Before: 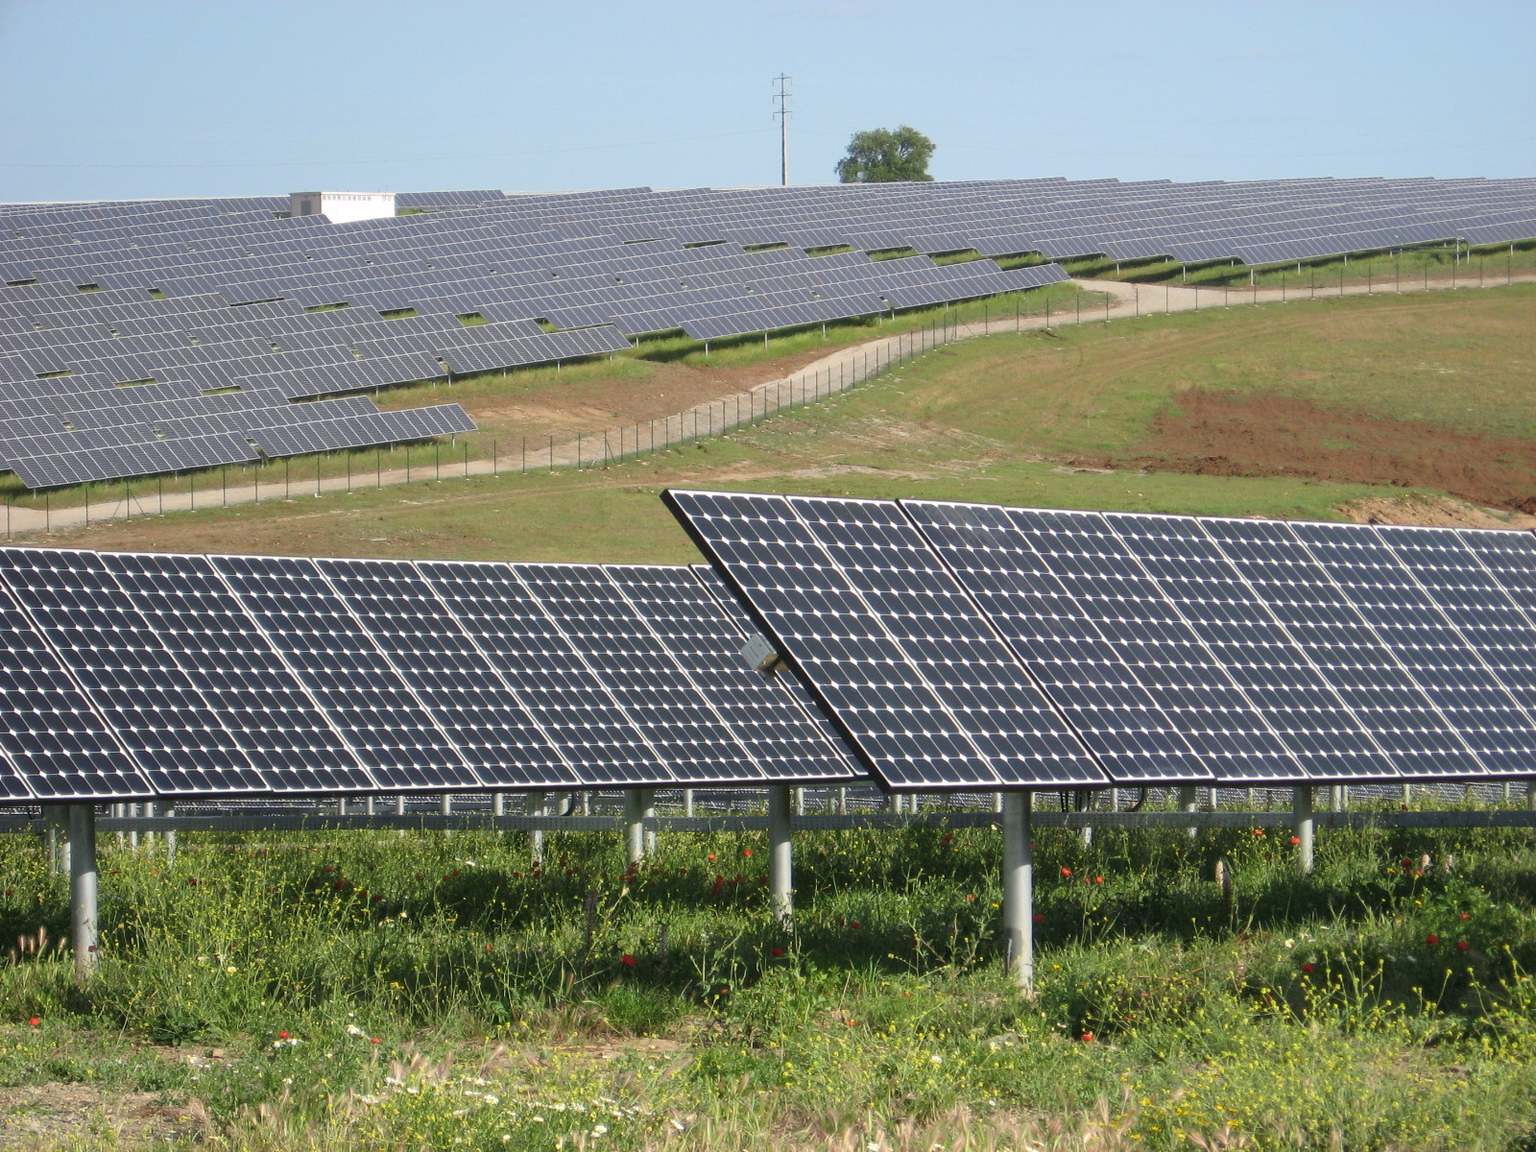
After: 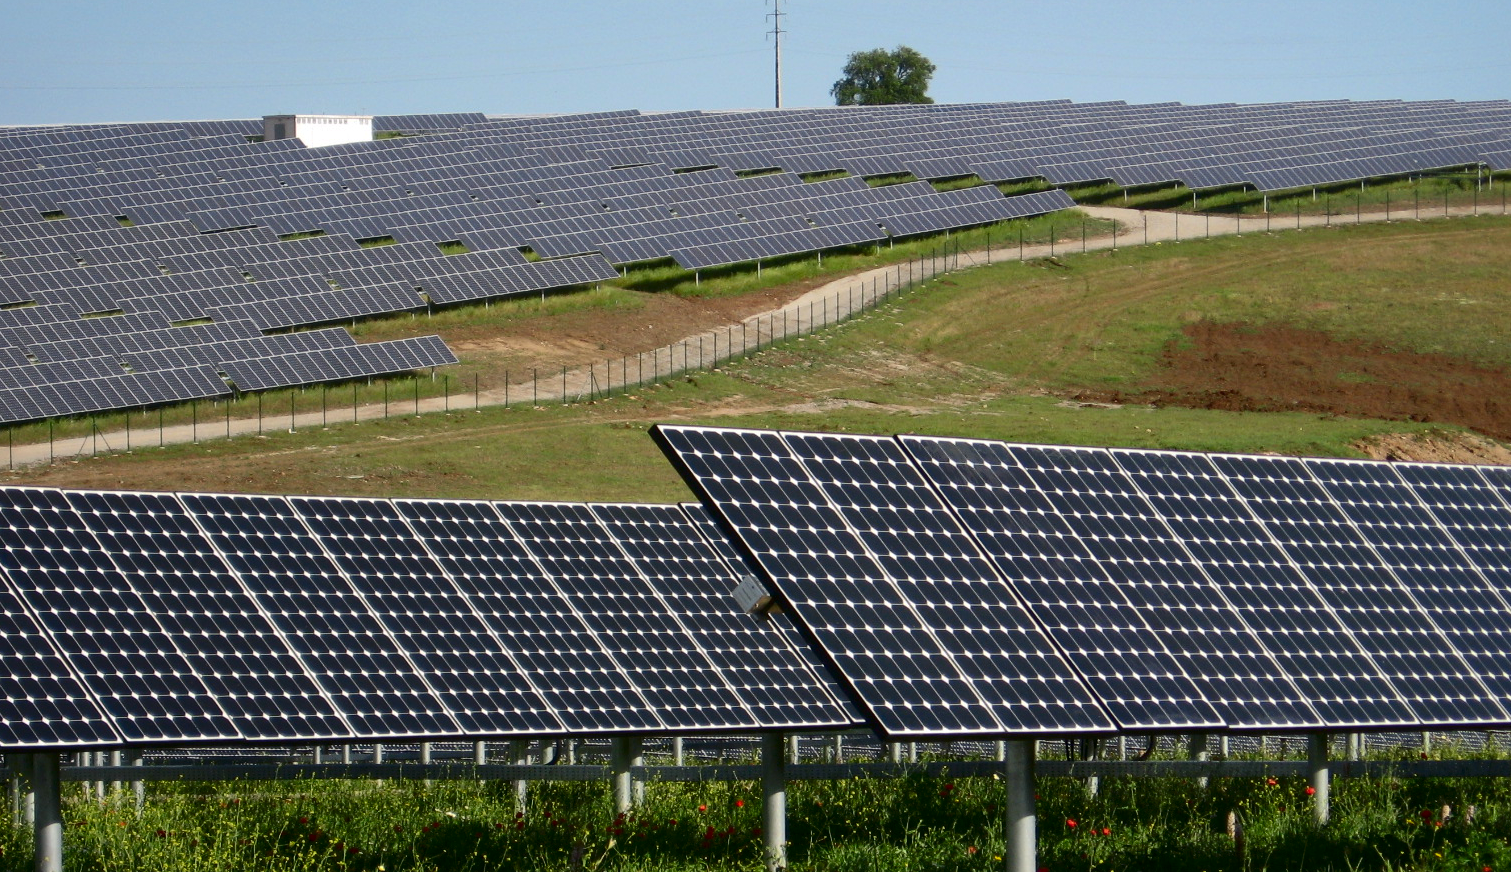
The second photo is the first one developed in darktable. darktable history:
shadows and highlights: shadows 29.98
crop: left 2.484%, top 7.139%, right 3.028%, bottom 20.159%
contrast brightness saturation: contrast 0.192, brightness -0.244, saturation 0.116
